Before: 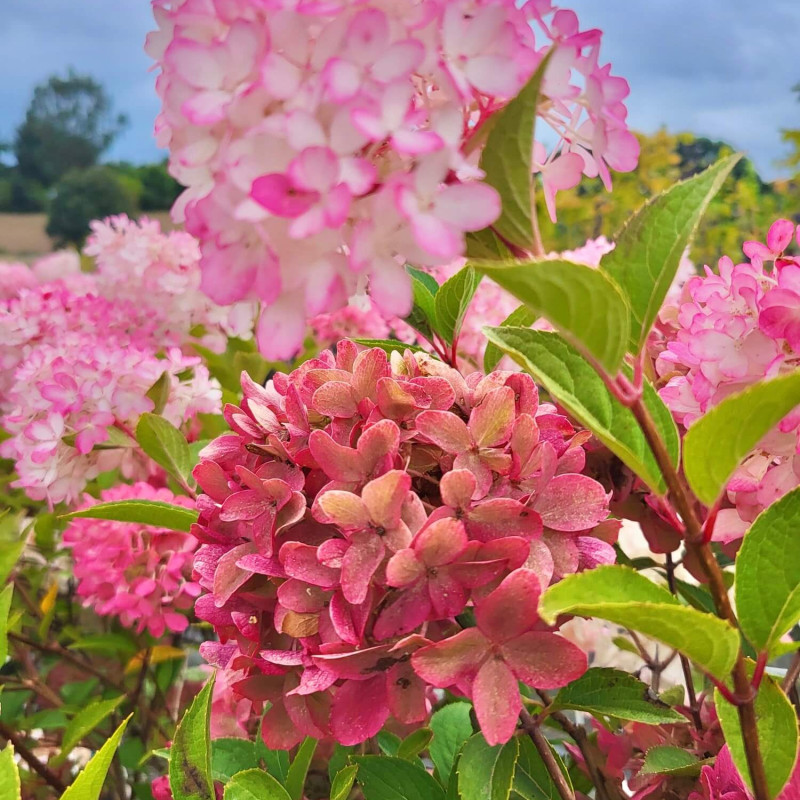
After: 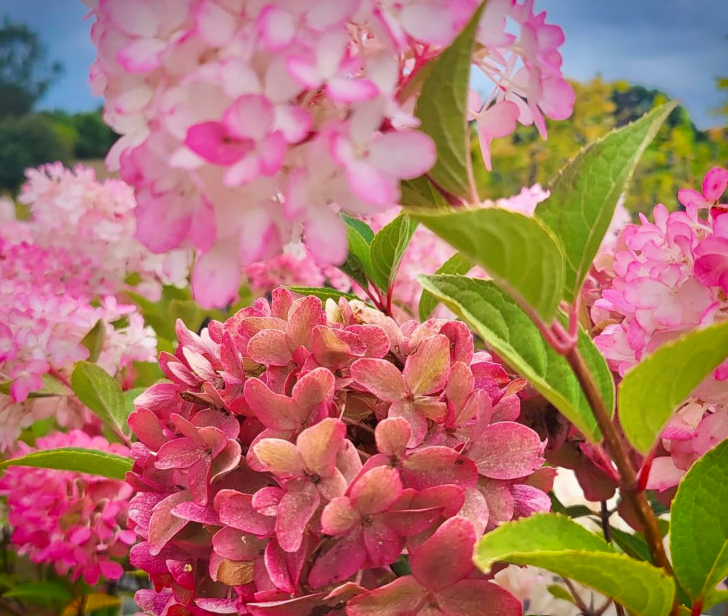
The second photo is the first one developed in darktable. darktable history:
crop: left 8.155%, top 6.611%, bottom 15.385%
vignetting: fall-off start 88.53%, fall-off radius 44.2%, saturation 0.376, width/height ratio 1.161
